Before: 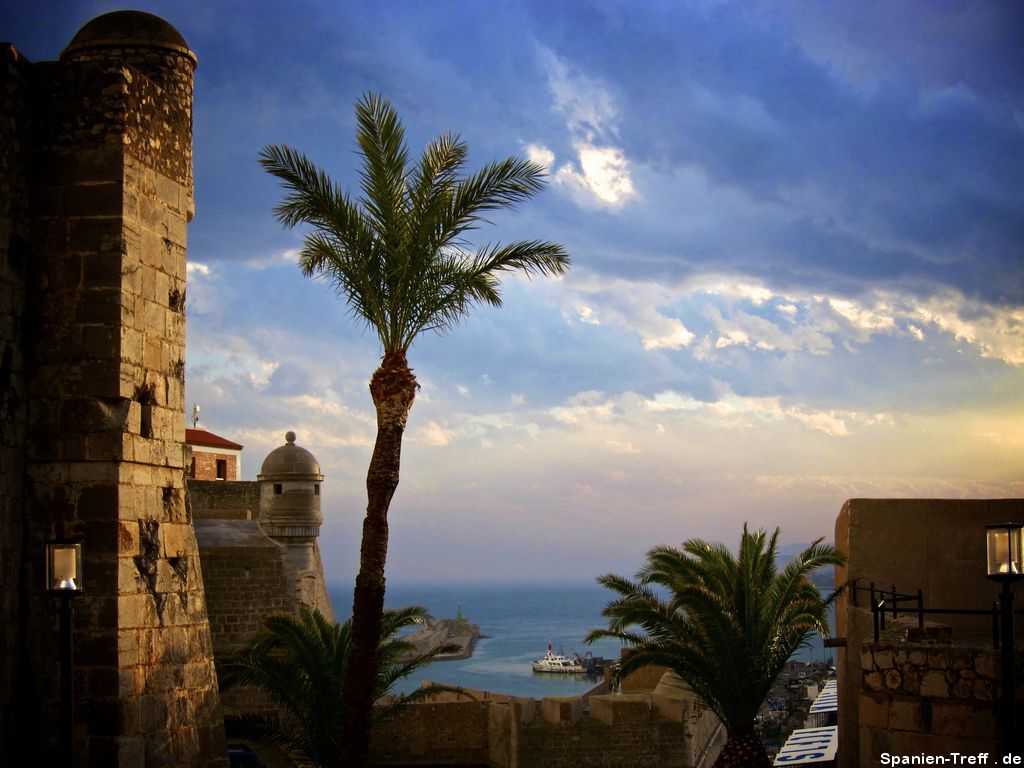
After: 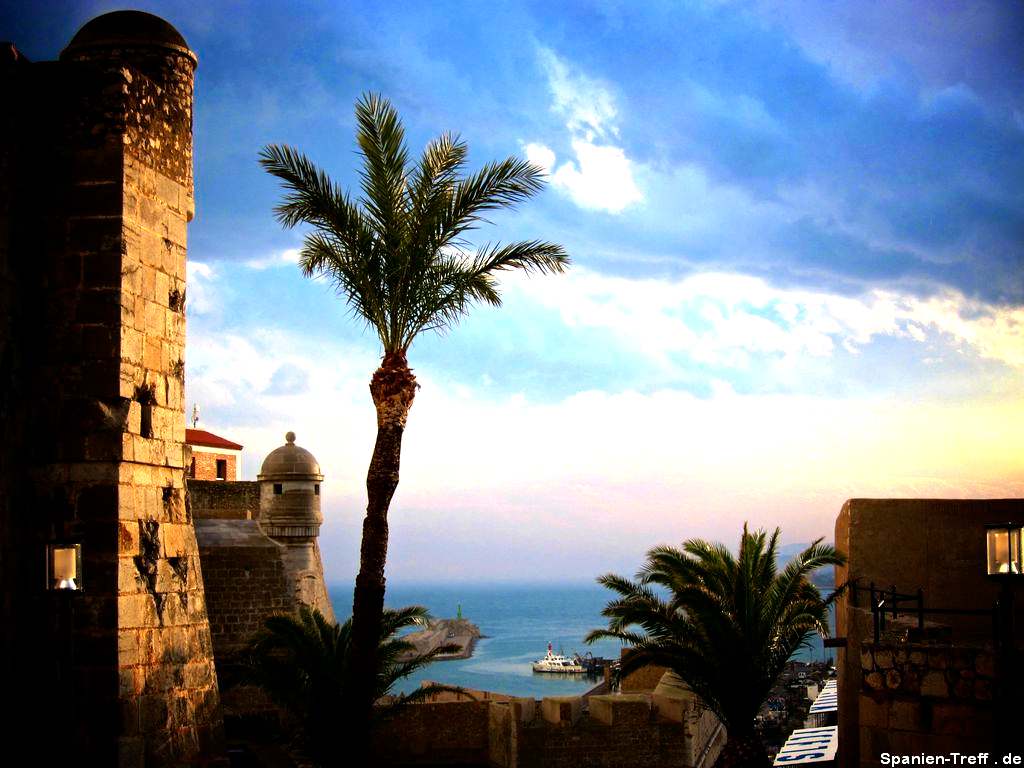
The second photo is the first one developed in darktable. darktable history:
tone equalizer: -8 EV -1.1 EV, -7 EV -0.998 EV, -6 EV -0.895 EV, -5 EV -0.591 EV, -3 EV 0.596 EV, -2 EV 0.849 EV, -1 EV 1 EV, +0 EV 1.05 EV
